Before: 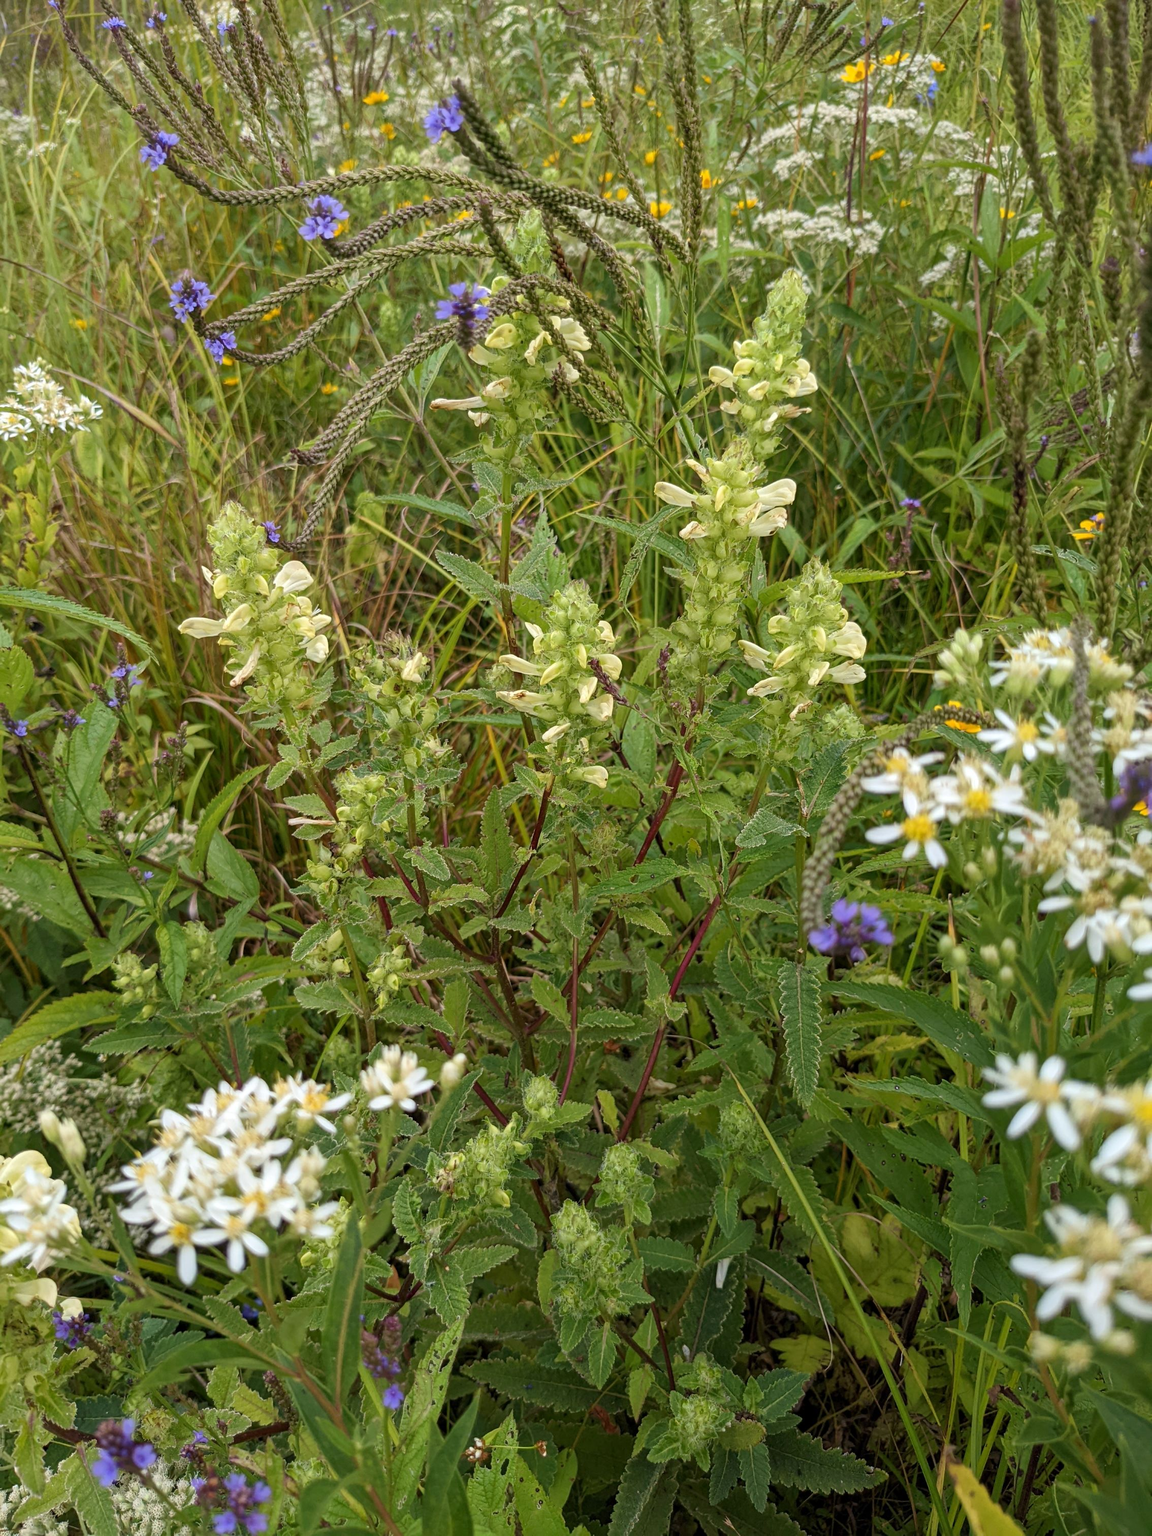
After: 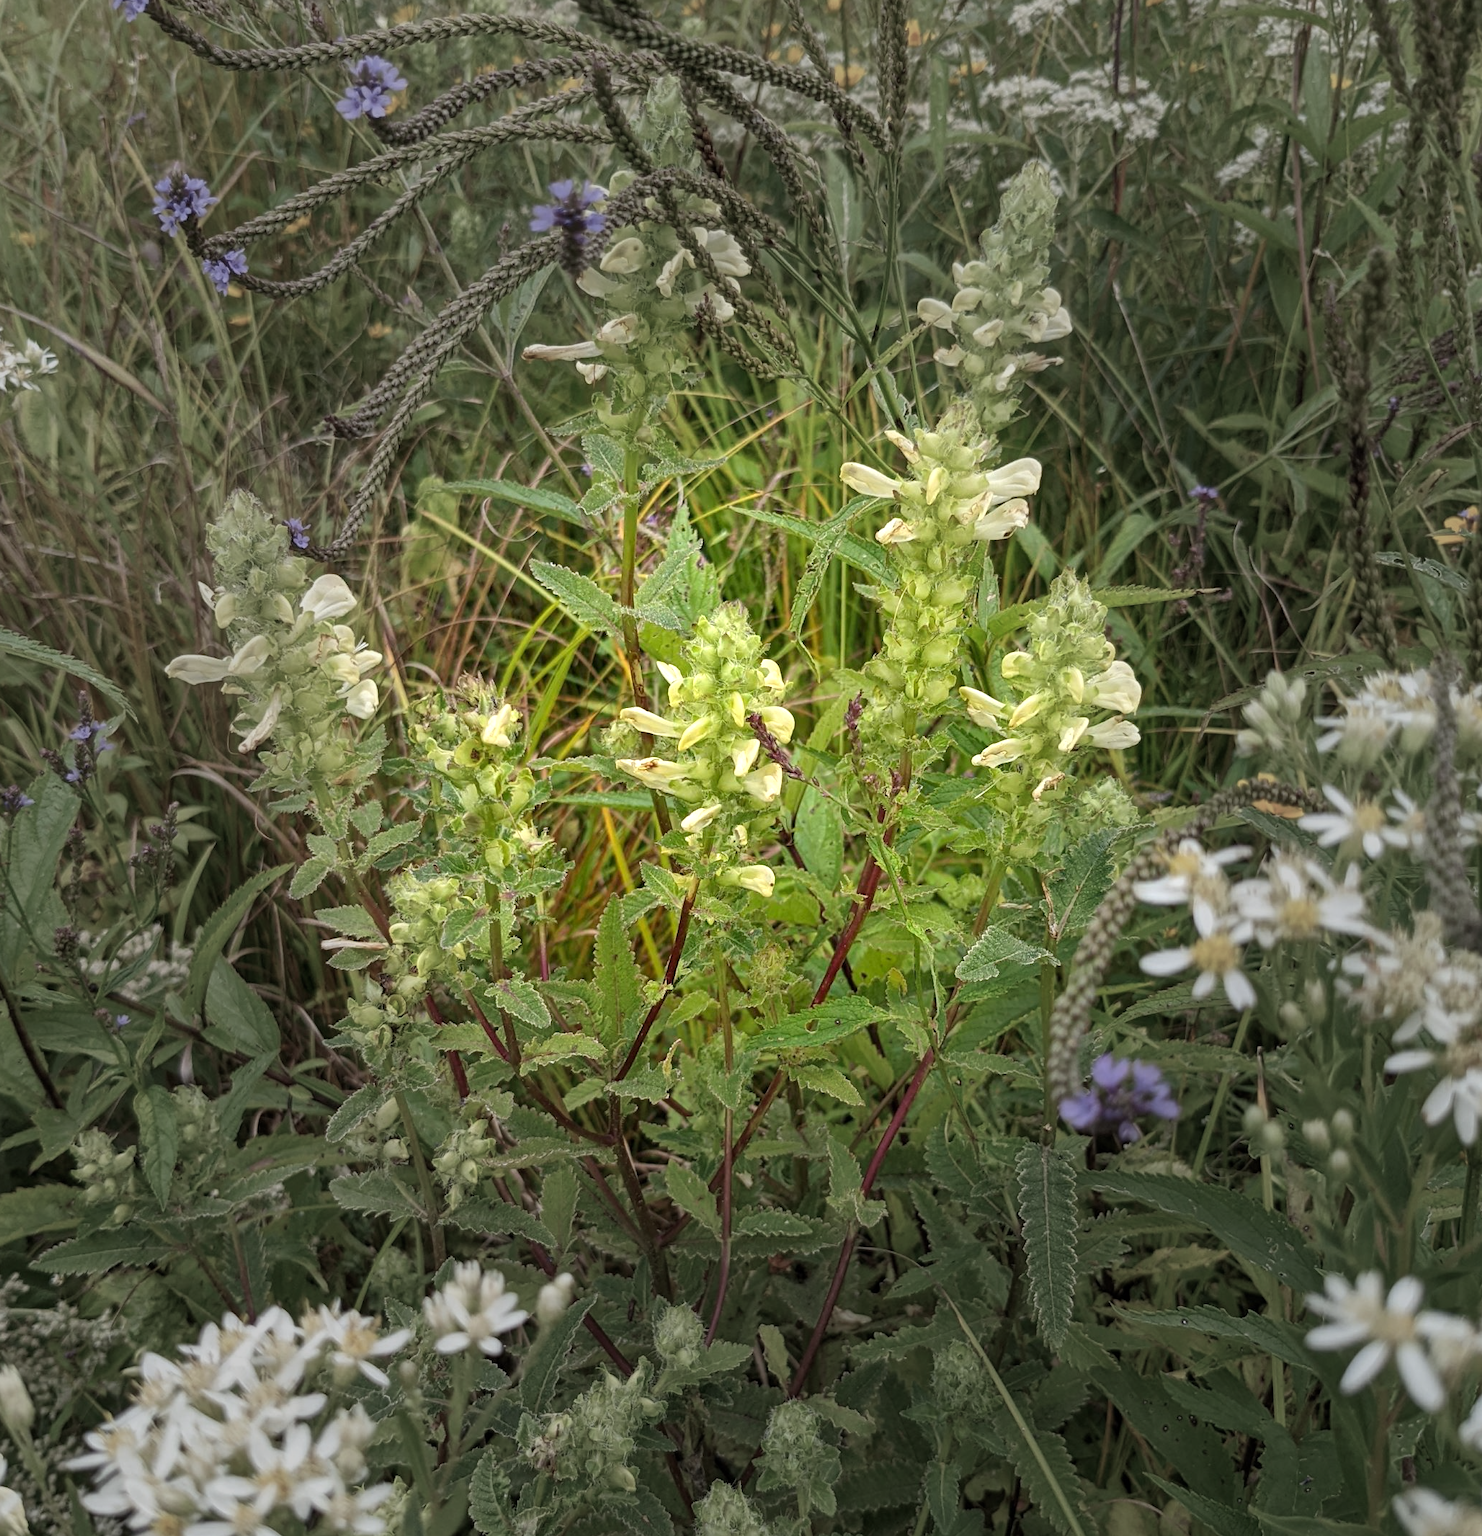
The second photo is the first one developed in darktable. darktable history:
exposure: exposure 0.509 EV, compensate exposure bias true, compensate highlight preservation false
vignetting: fall-off start 32.2%, fall-off radius 34.93%, brightness -0.575
crop: left 5.419%, top 10.157%, right 3.824%, bottom 19.328%
